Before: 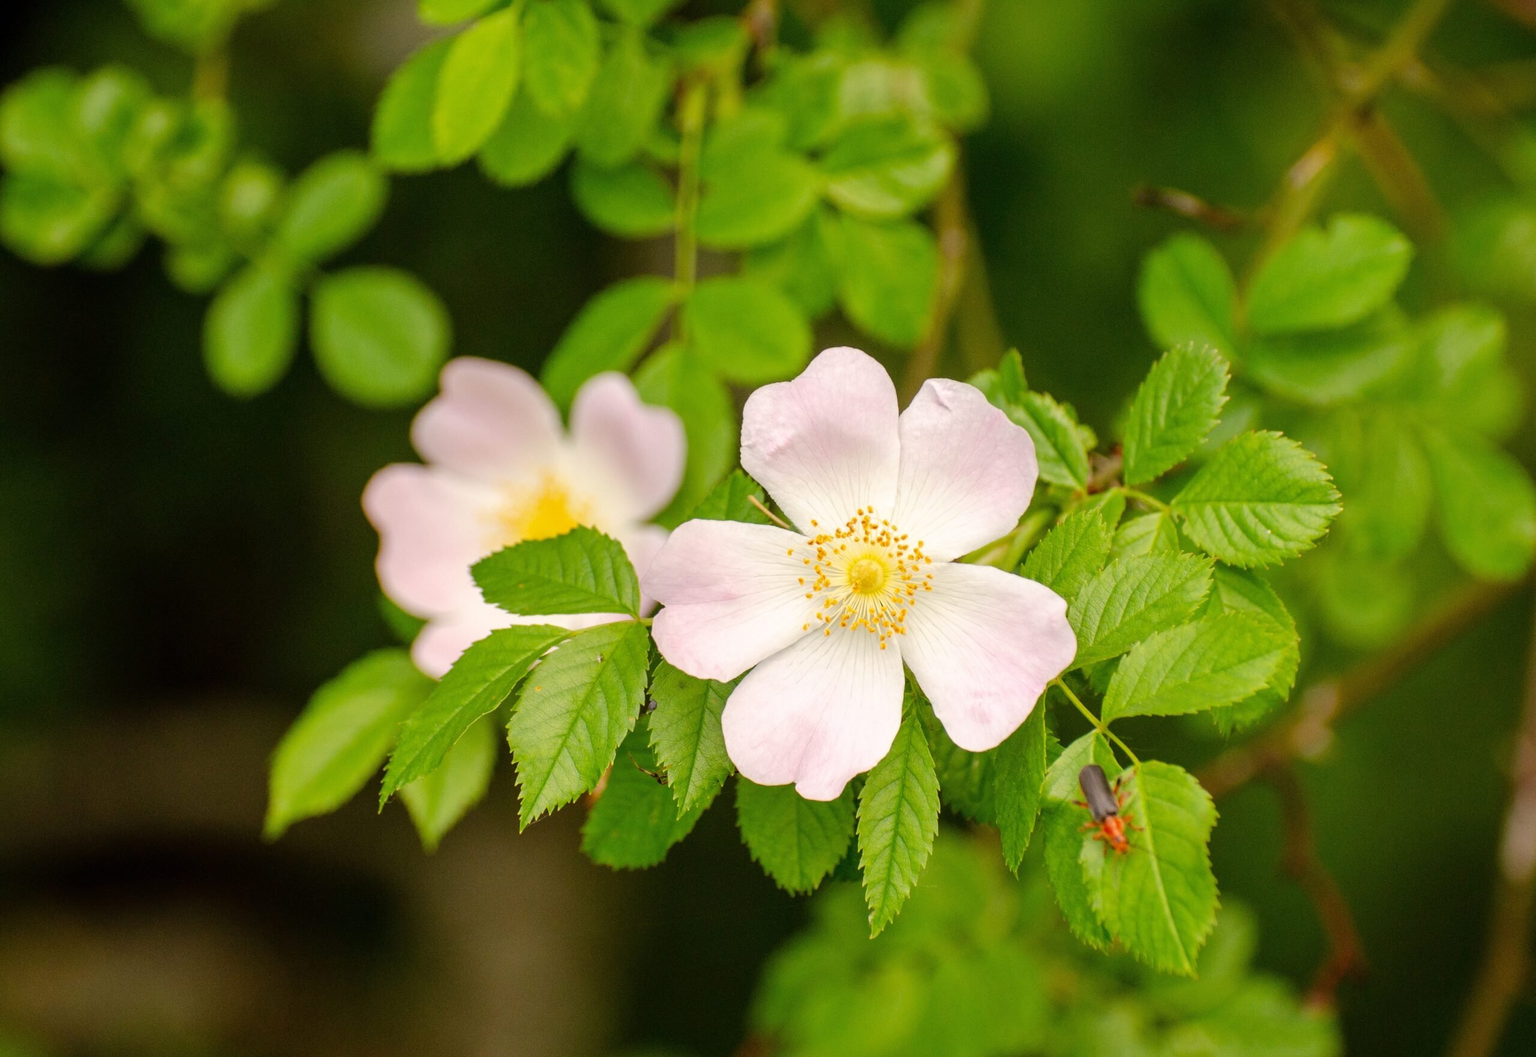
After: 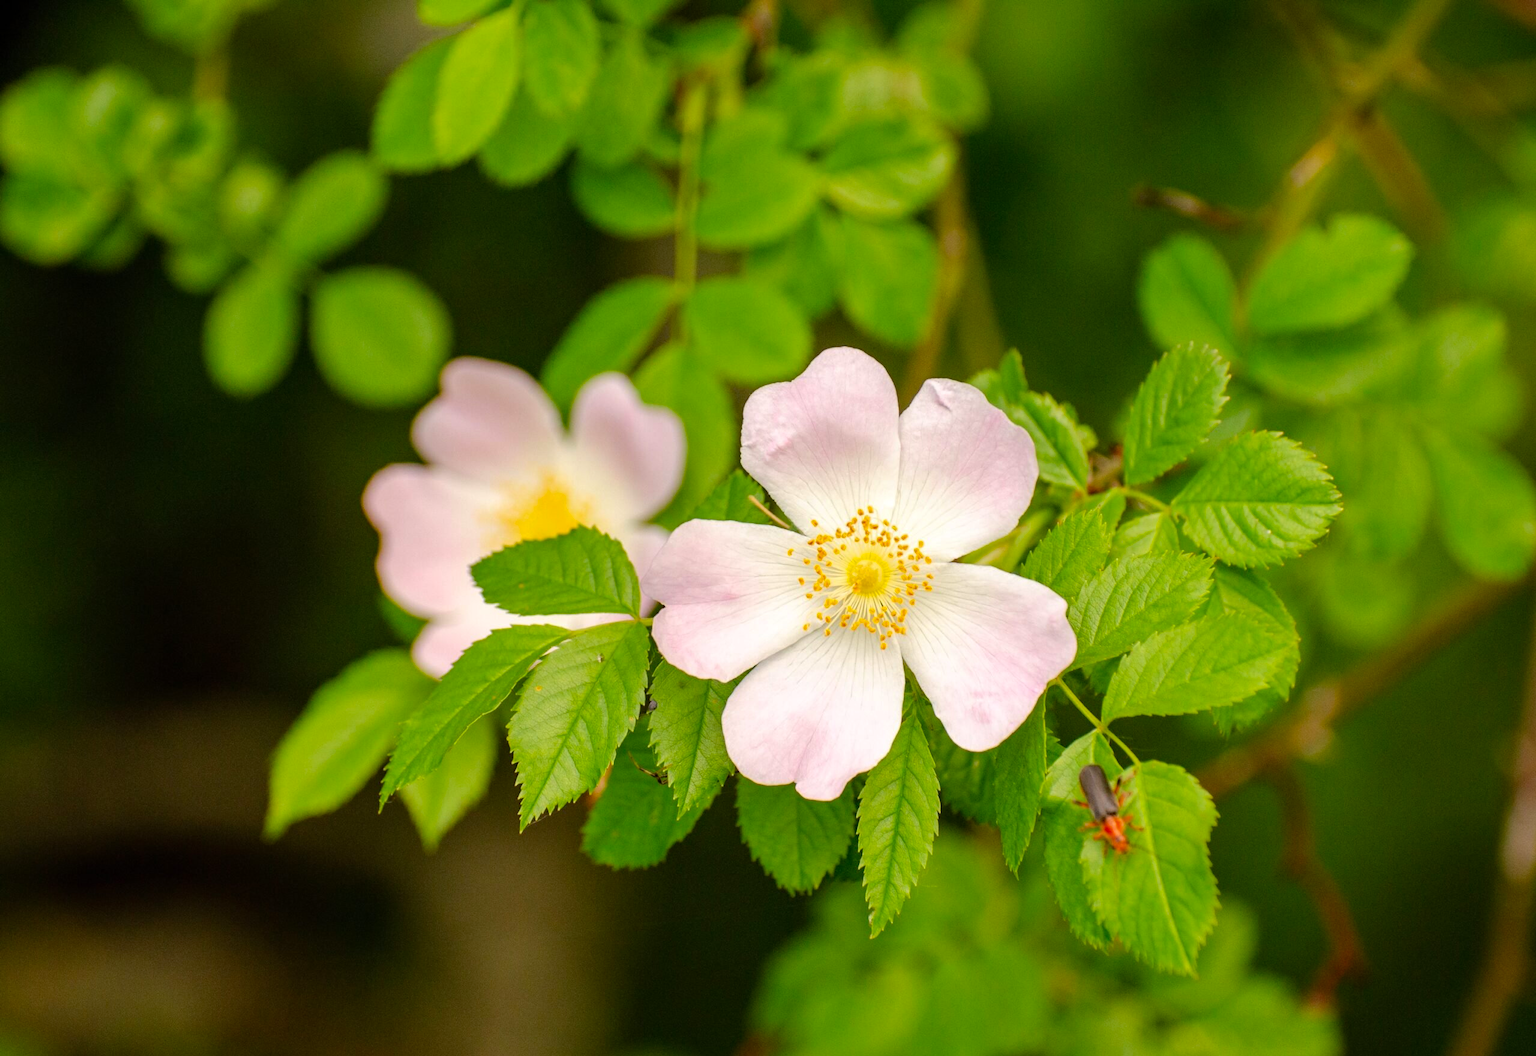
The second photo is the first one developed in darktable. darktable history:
haze removal: compatibility mode true, adaptive false
color correction: saturation 1.11
